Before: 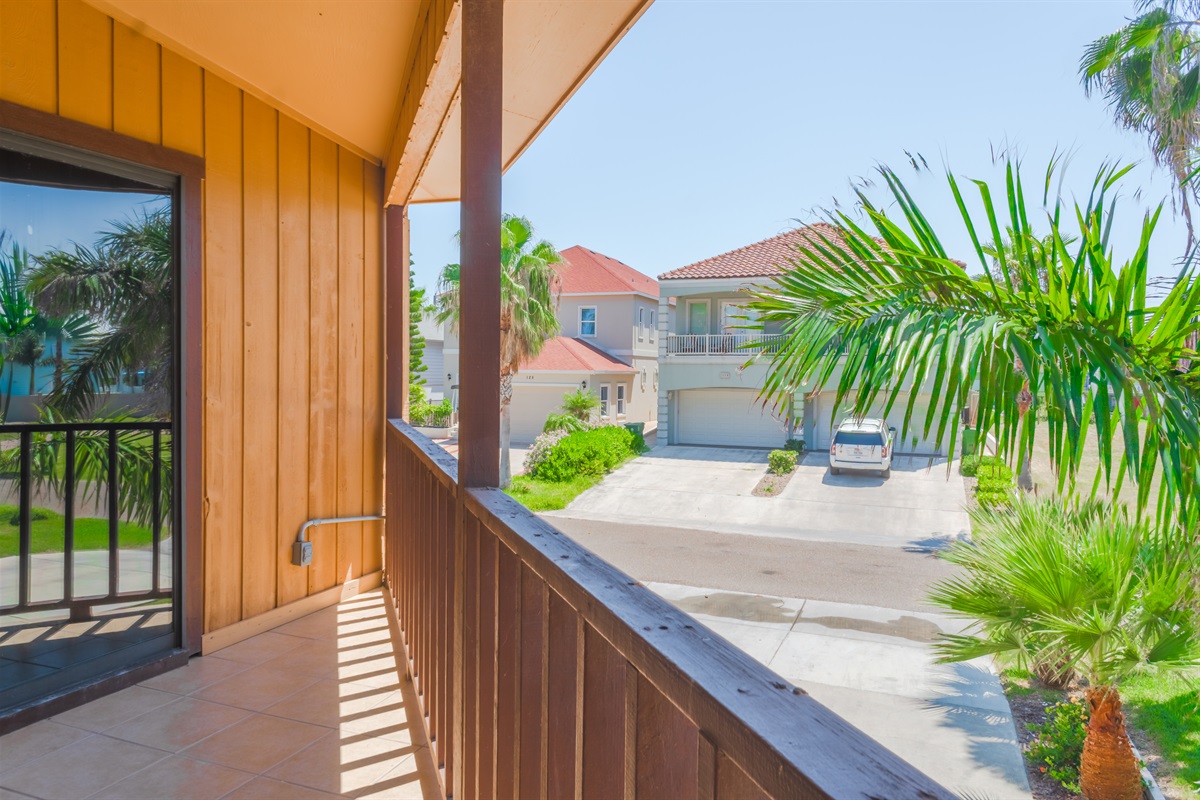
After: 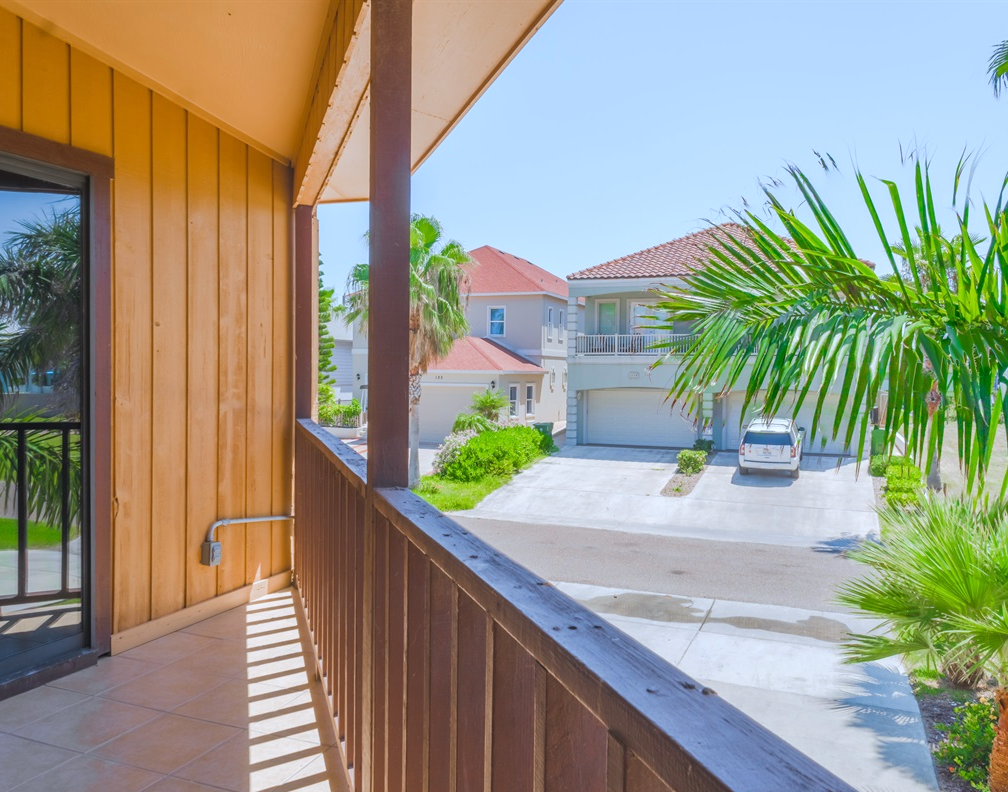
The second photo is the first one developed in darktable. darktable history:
crop: left 7.598%, right 7.873%
white balance: red 0.954, blue 1.079
